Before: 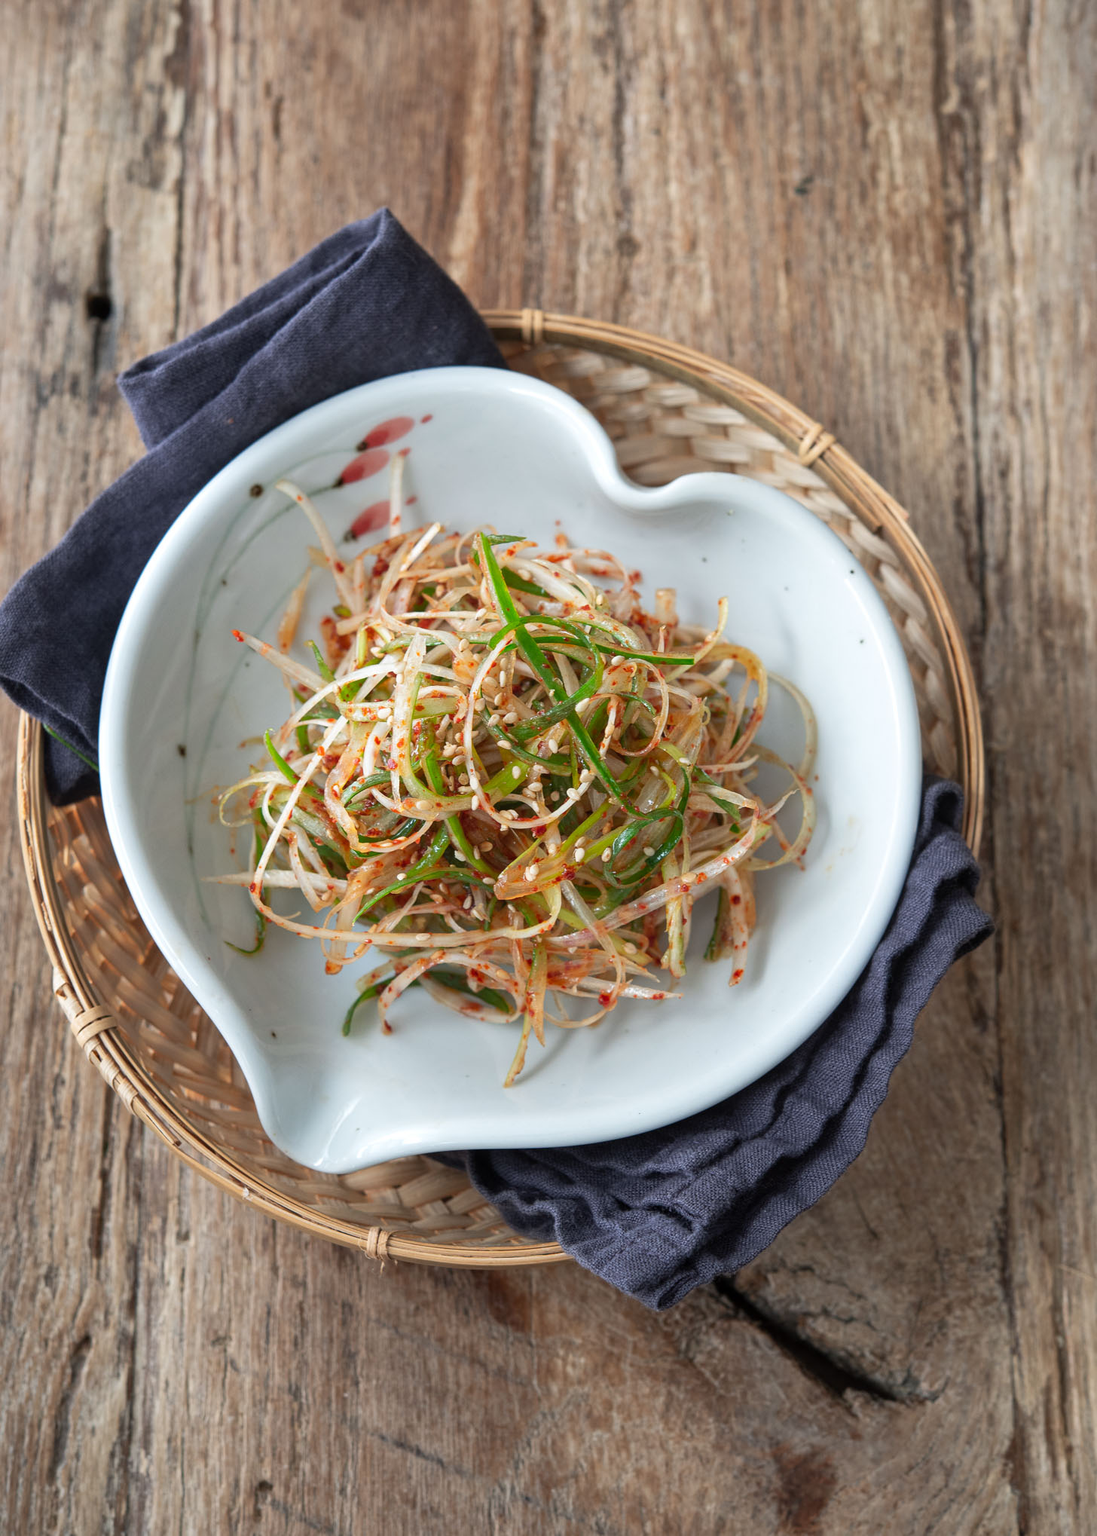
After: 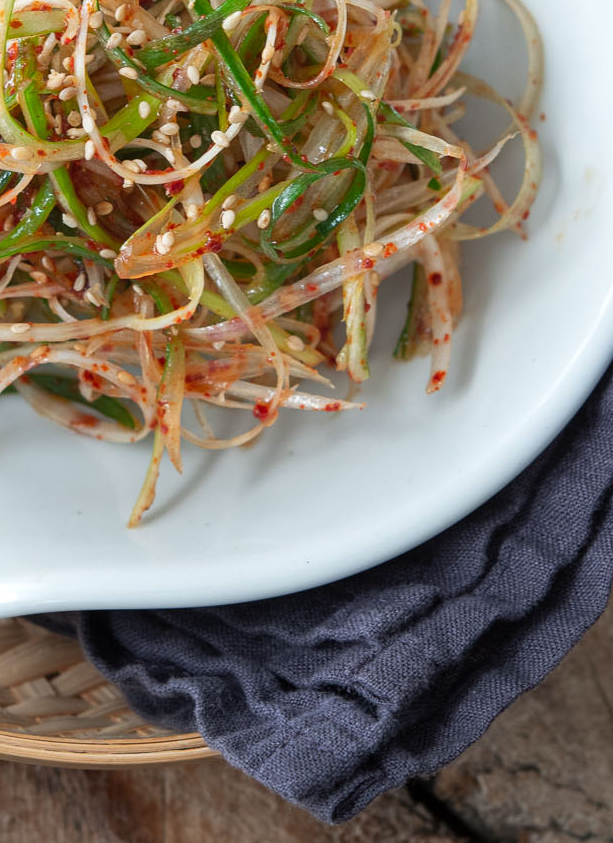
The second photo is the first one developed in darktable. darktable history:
crop: left 37.2%, top 44.908%, right 20.673%, bottom 13.705%
